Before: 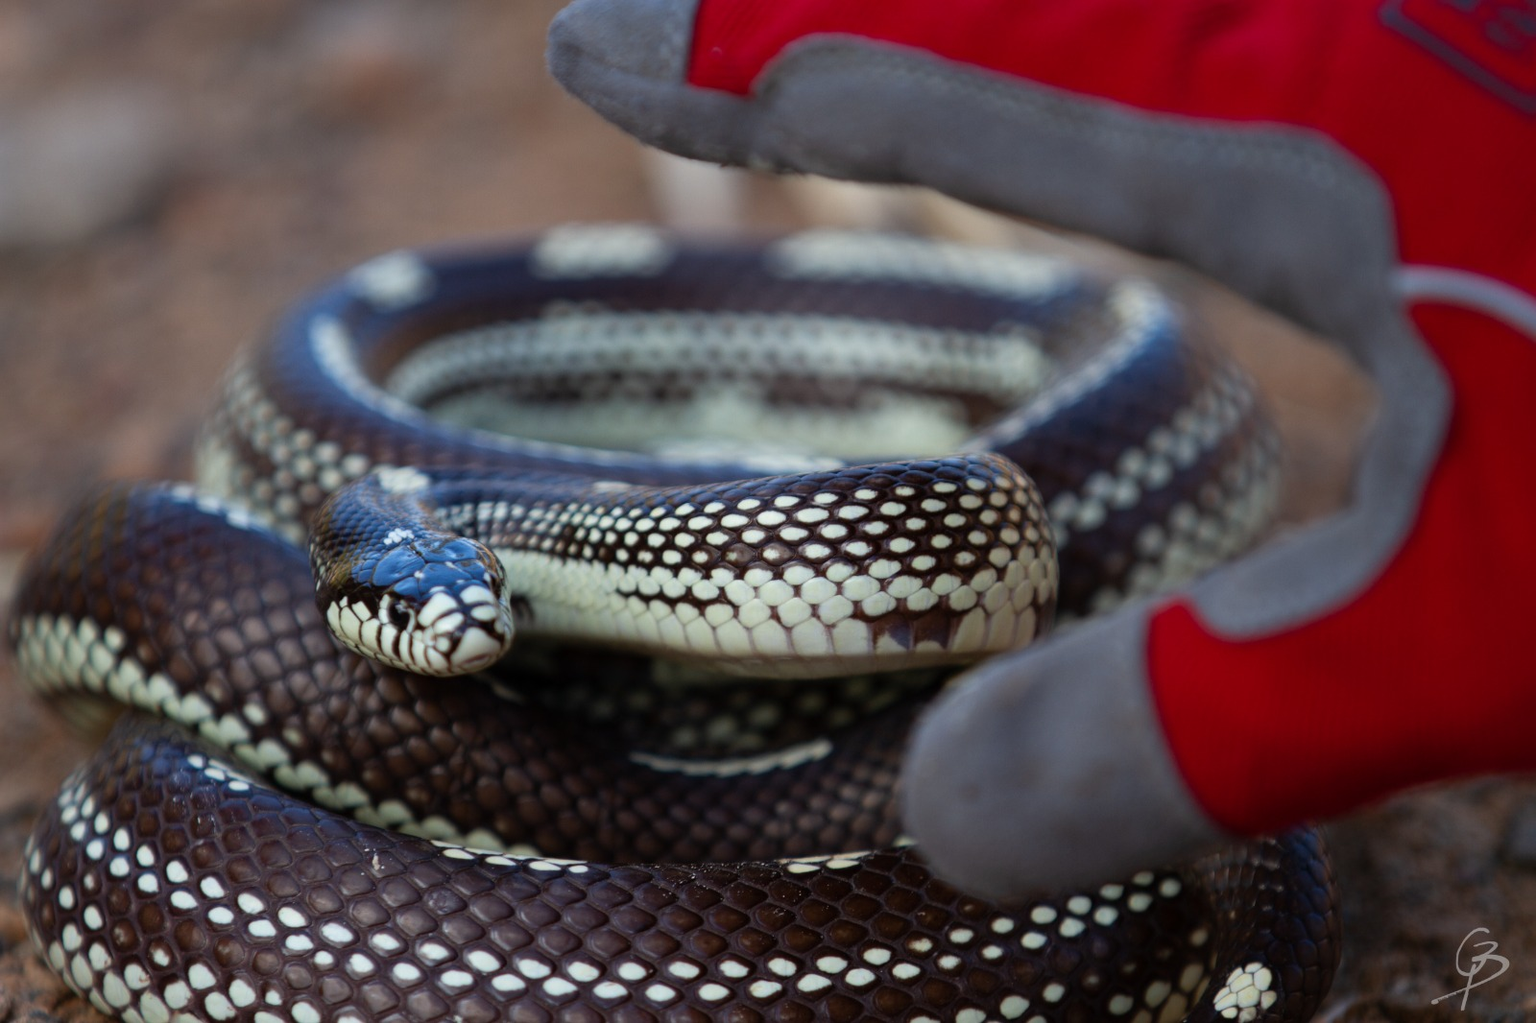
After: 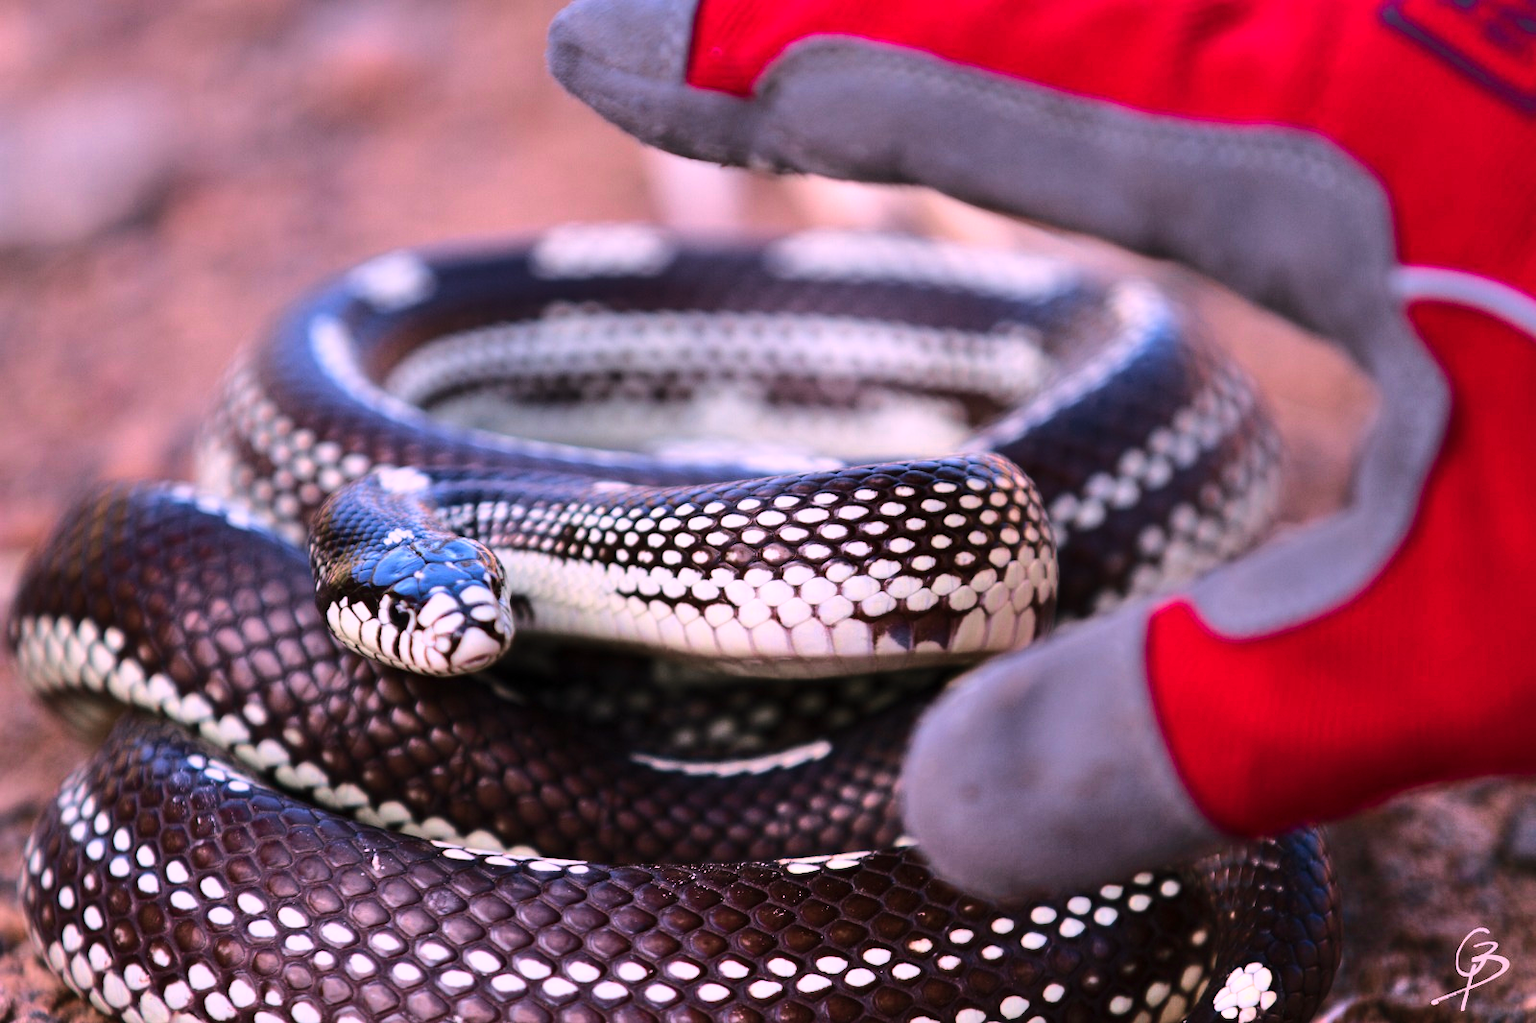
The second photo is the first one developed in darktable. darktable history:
color correction: highlights a* 19.5, highlights b* -11.53, saturation 1.69
shadows and highlights: soften with gaussian
color zones: curves: ch0 [(0, 0.559) (0.153, 0.551) (0.229, 0.5) (0.429, 0.5) (0.571, 0.5) (0.714, 0.5) (0.857, 0.5) (1, 0.559)]; ch1 [(0, 0.417) (0.112, 0.336) (0.213, 0.26) (0.429, 0.34) (0.571, 0.35) (0.683, 0.331) (0.857, 0.344) (1, 0.417)]
base curve: curves: ch0 [(0, 0) (0.028, 0.03) (0.121, 0.232) (0.46, 0.748) (0.859, 0.968) (1, 1)]
